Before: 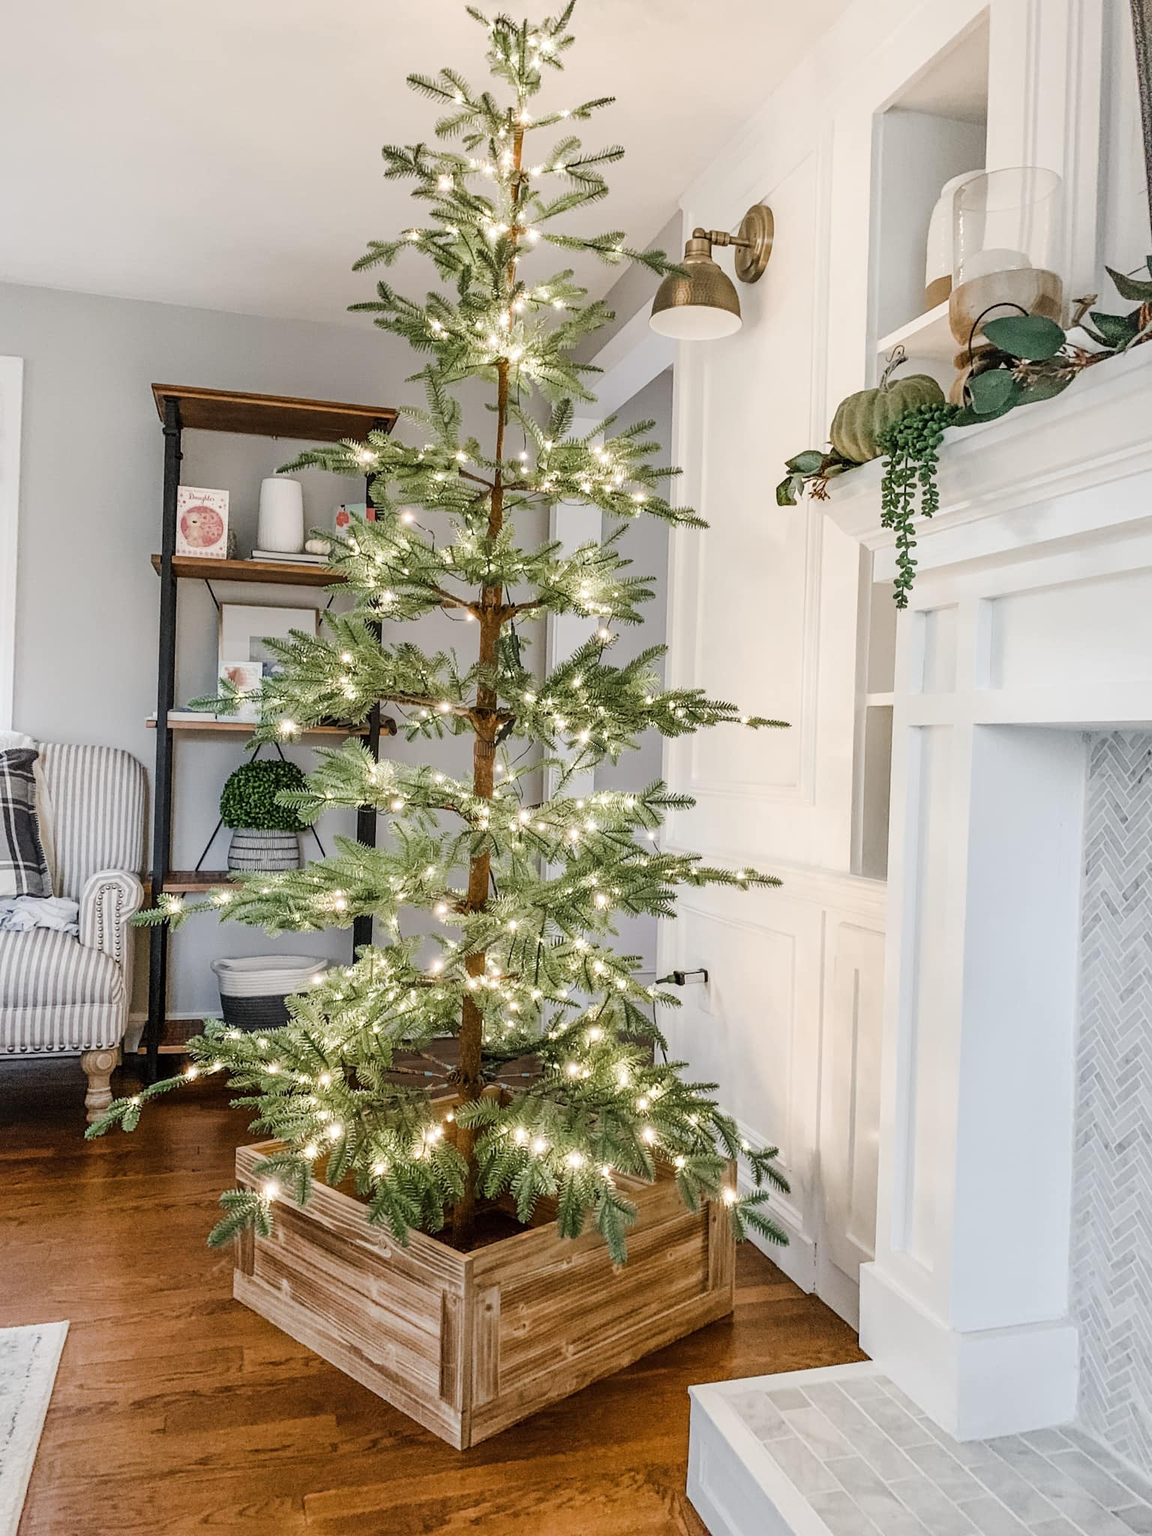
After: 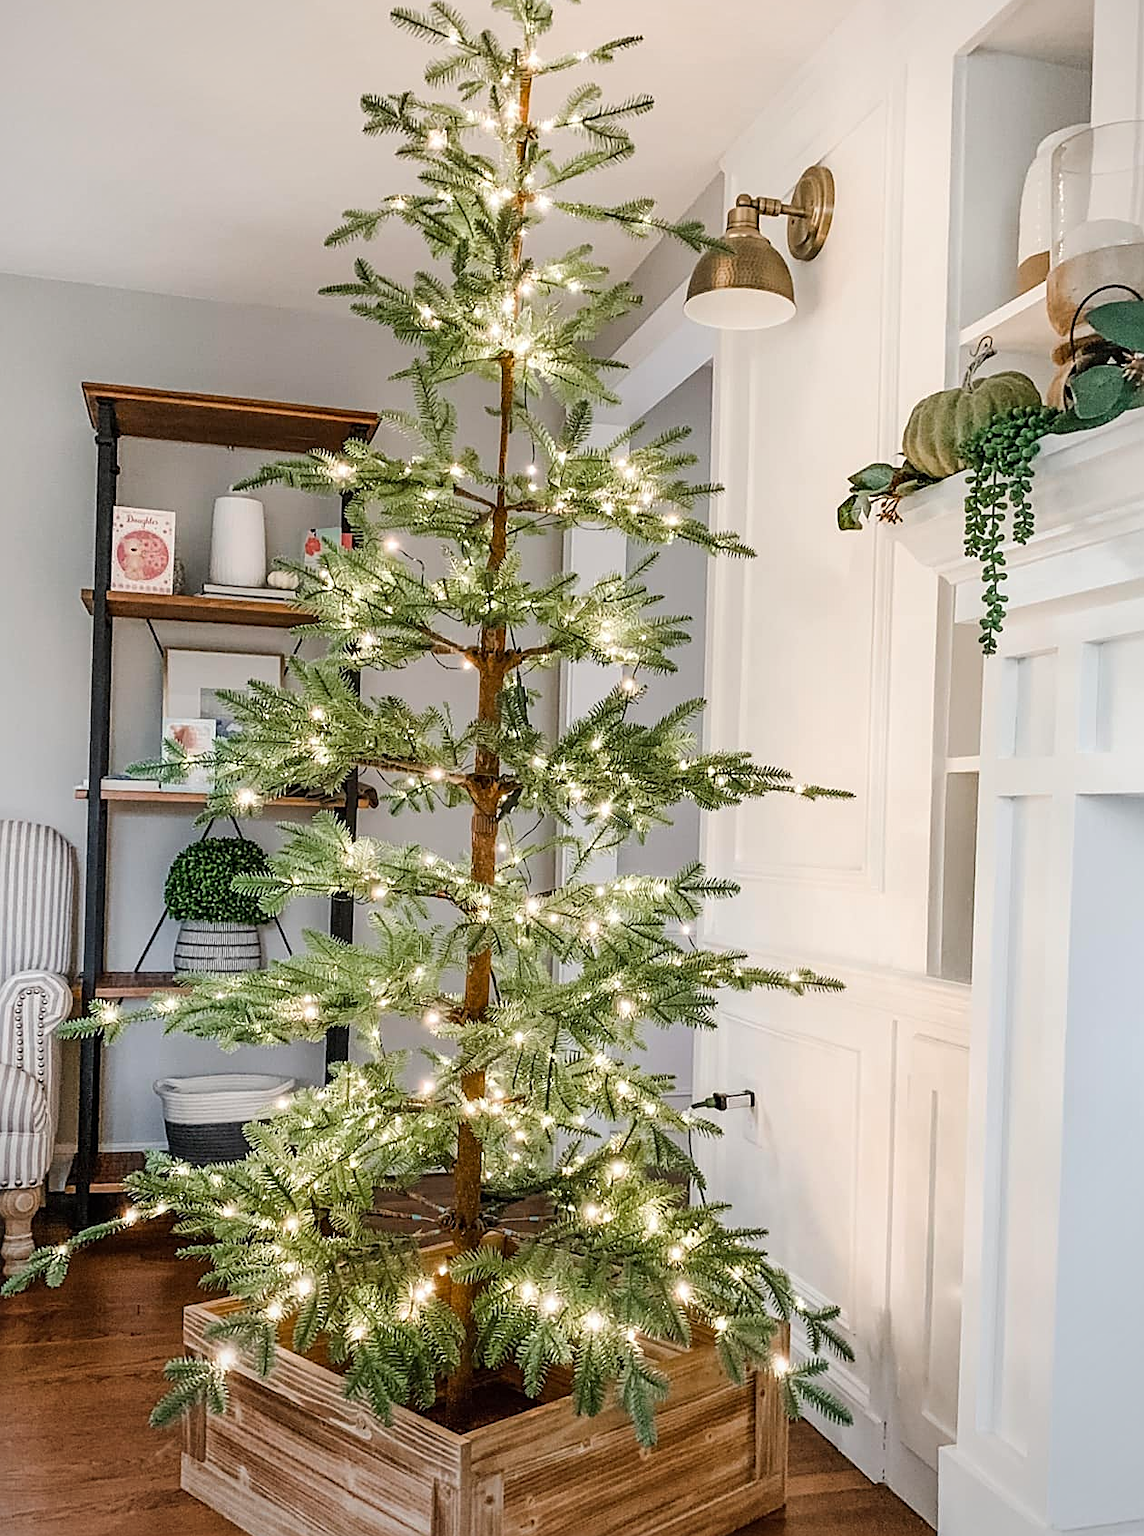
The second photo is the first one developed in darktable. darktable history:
vignetting: fall-off radius 94.26%, center (0.039, -0.096)
sharpen: amount 0.496
crop and rotate: left 7.3%, top 4.396%, right 10.536%, bottom 12.926%
